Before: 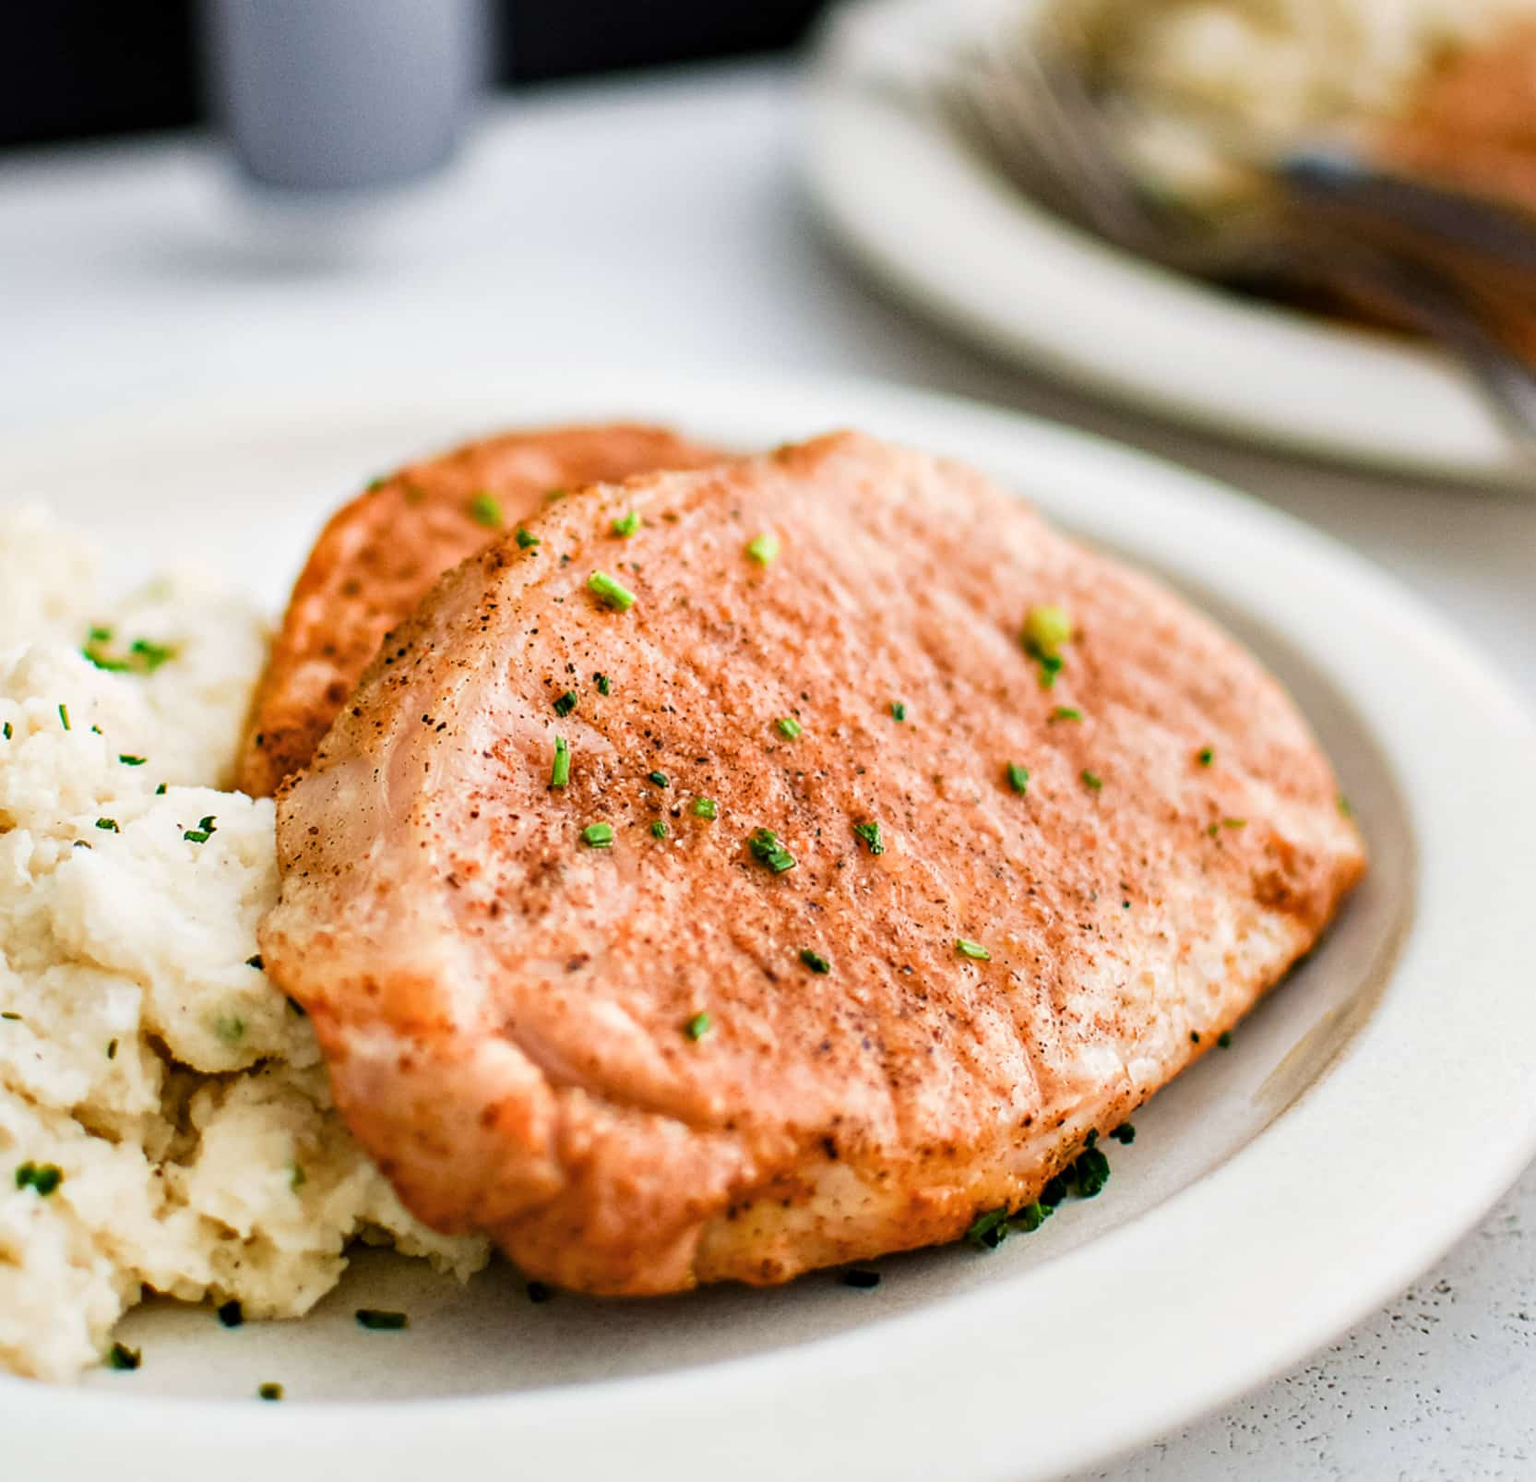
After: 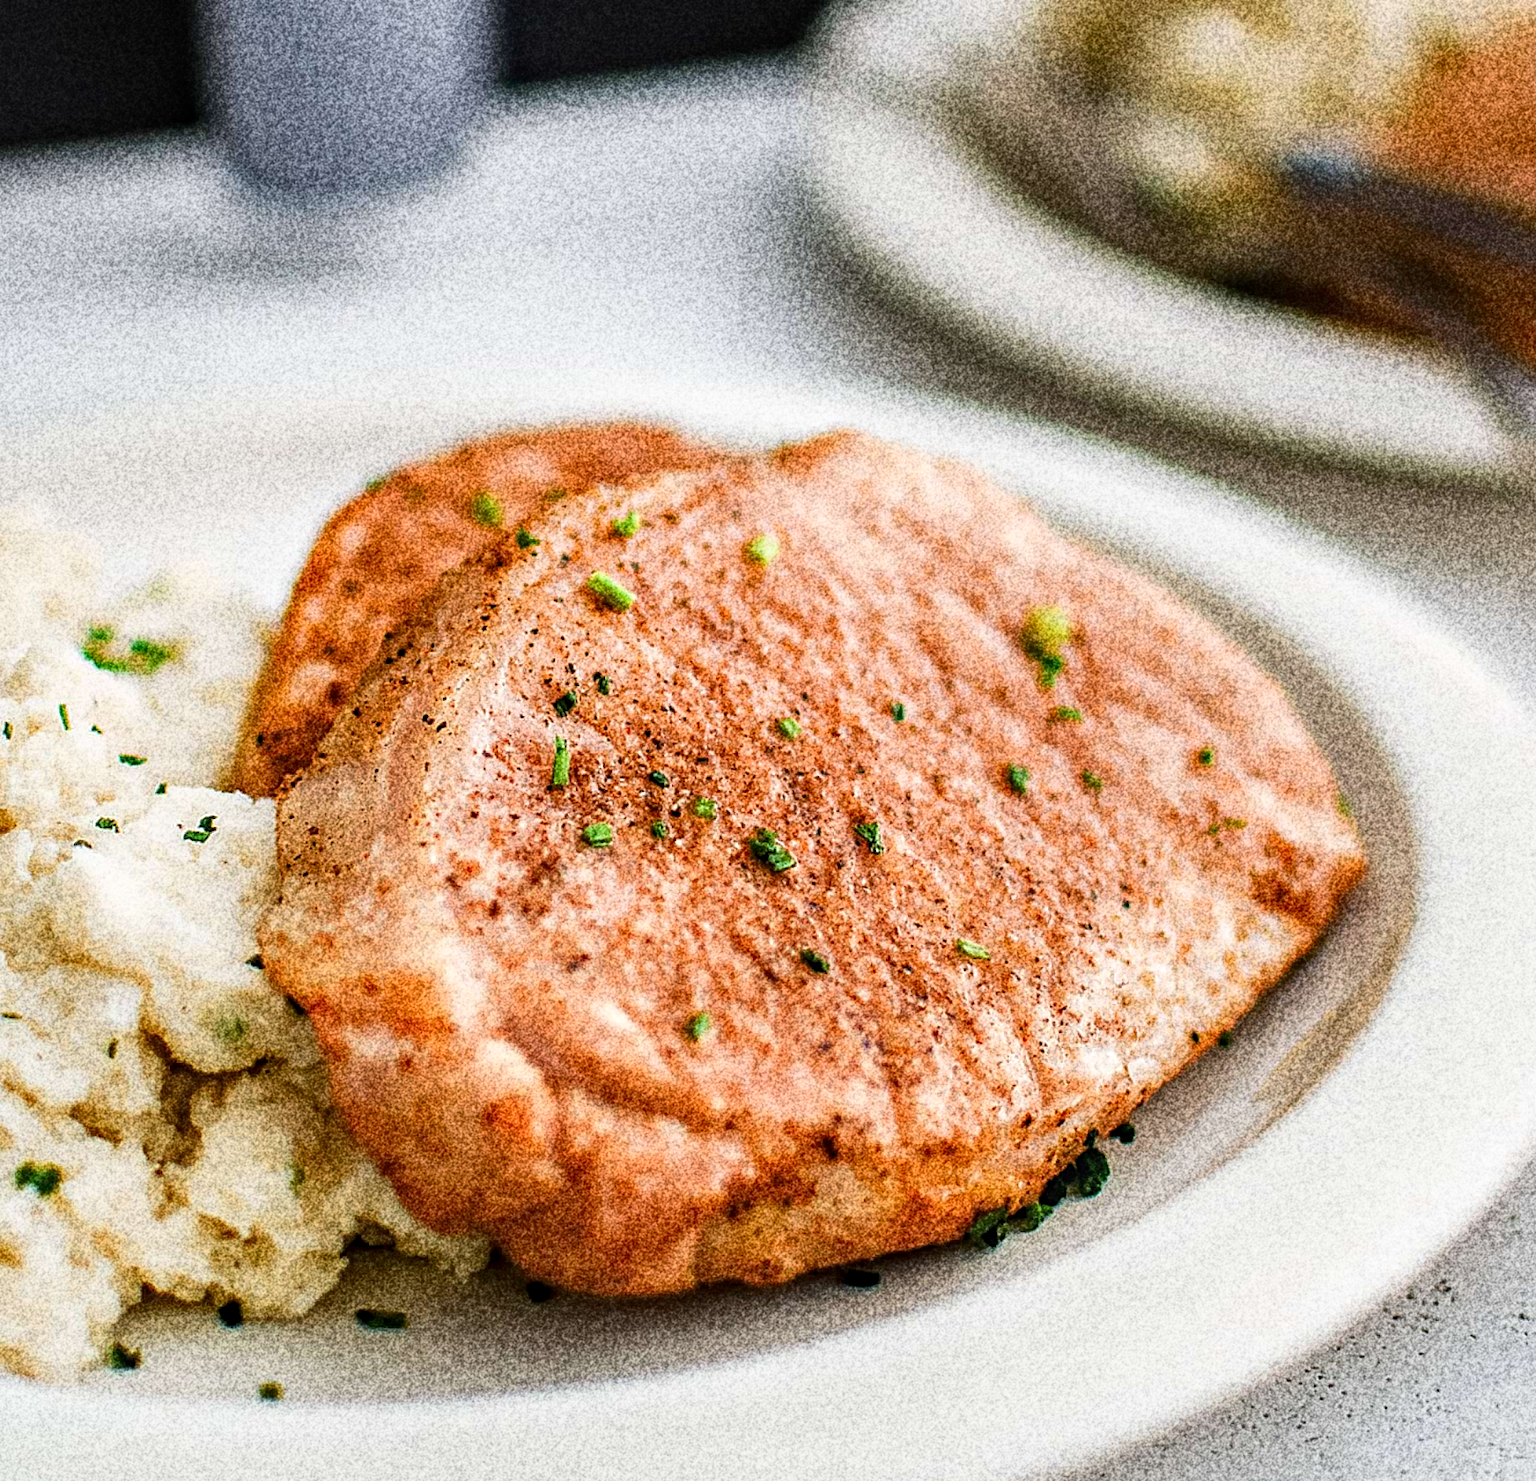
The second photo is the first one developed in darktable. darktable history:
sharpen: on, module defaults
local contrast: on, module defaults
grain: coarseness 30.02 ISO, strength 100%
